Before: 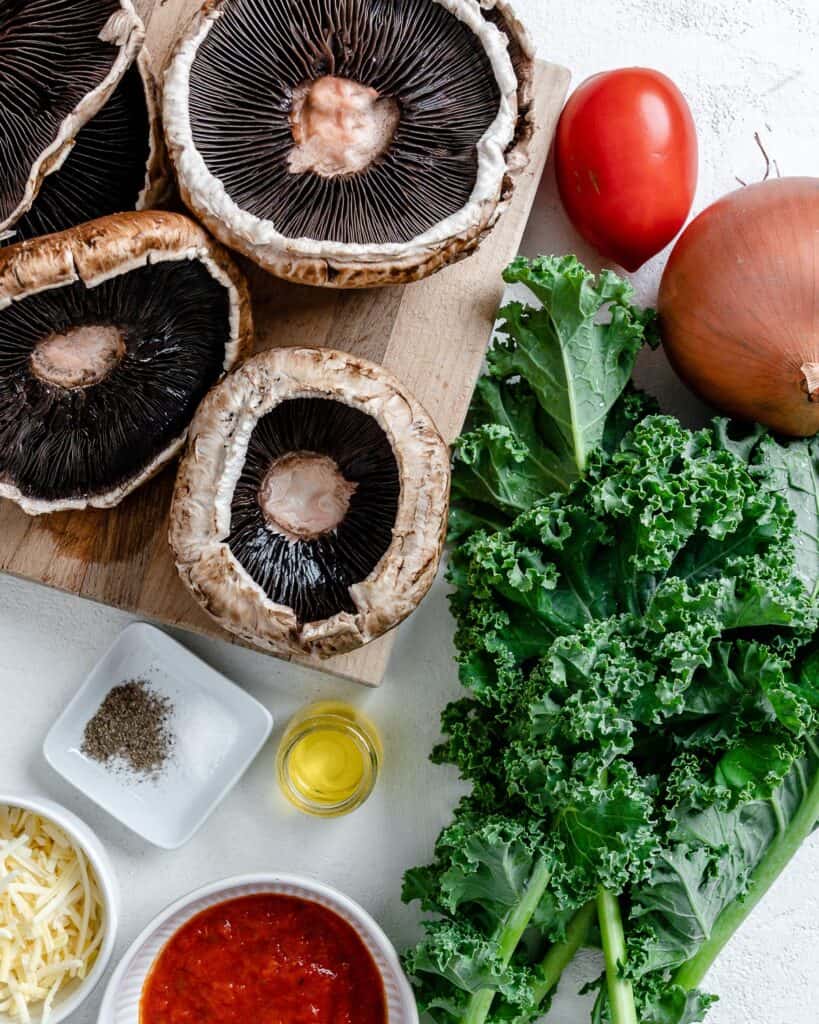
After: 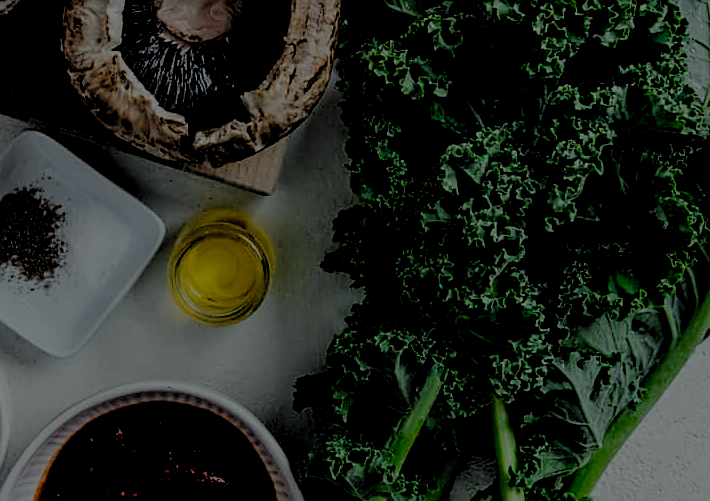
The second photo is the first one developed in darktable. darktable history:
crop and rotate: left 13.306%, top 48.129%, bottom 2.928%
filmic rgb: black relative exposure -2.85 EV, white relative exposure 4.56 EV, hardness 1.77, contrast 1.25, preserve chrominance no, color science v5 (2021)
color correction: highlights a* -2.68, highlights b* 2.57
sharpen: on, module defaults
color balance rgb: perceptual brilliance grading › global brilliance -48.39%
levels: levels [0.018, 0.493, 1]
